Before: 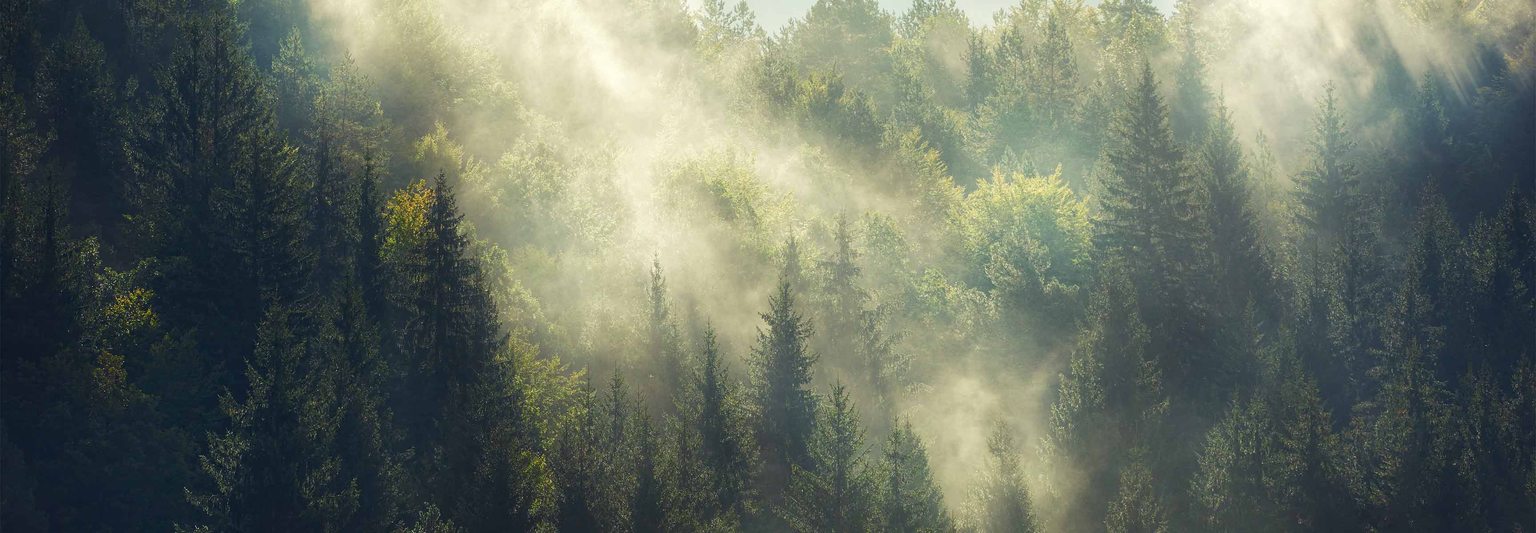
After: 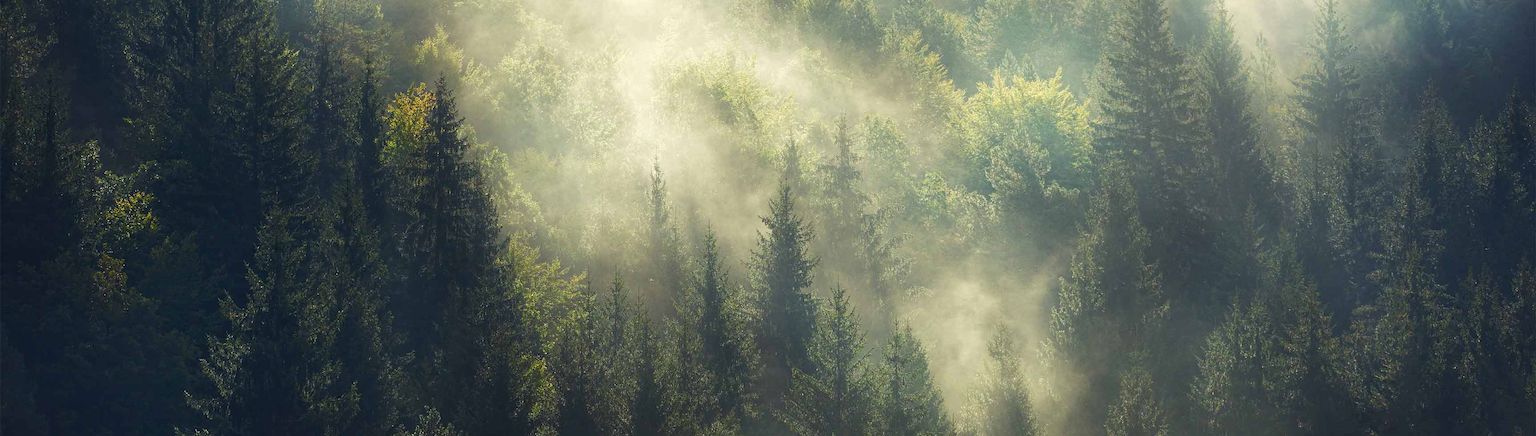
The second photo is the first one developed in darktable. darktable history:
crop and rotate: top 18.183%
levels: white 99.9%, levels [0, 0.492, 0.984]
